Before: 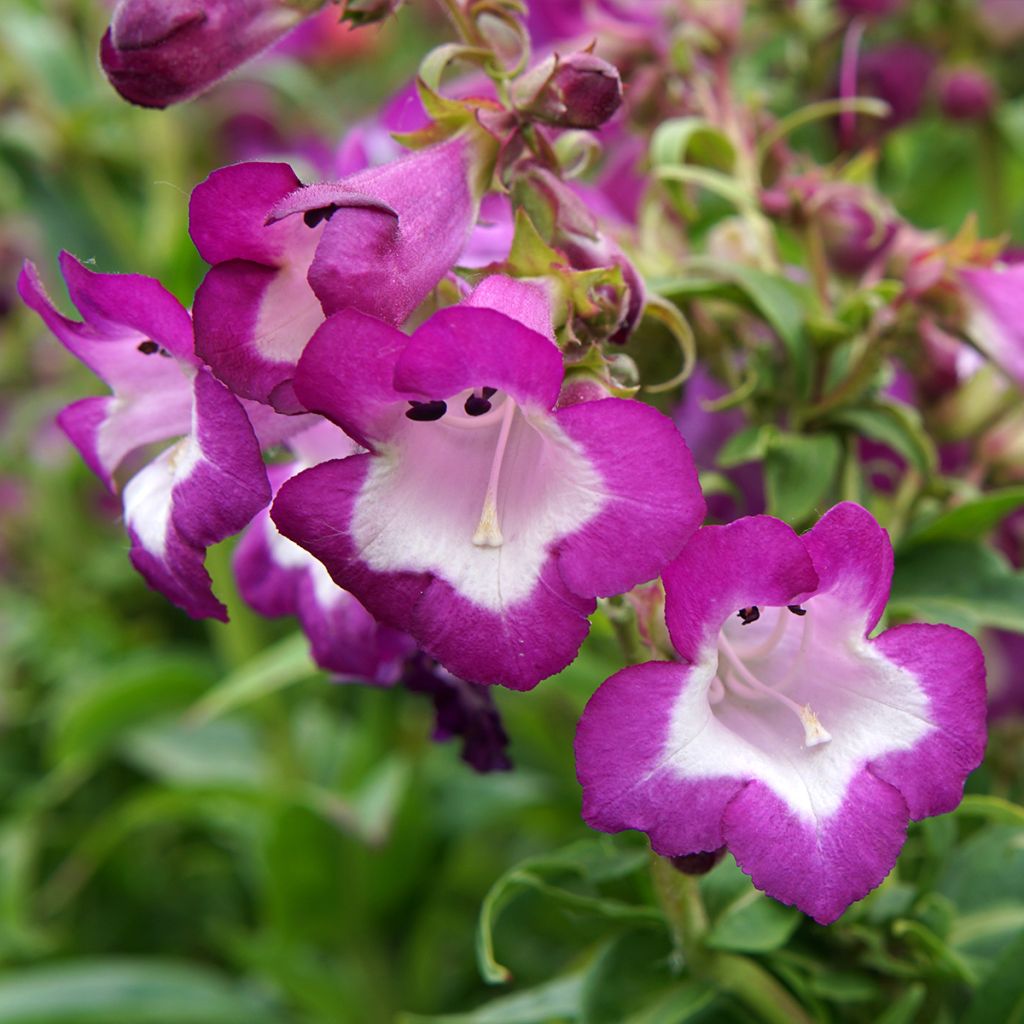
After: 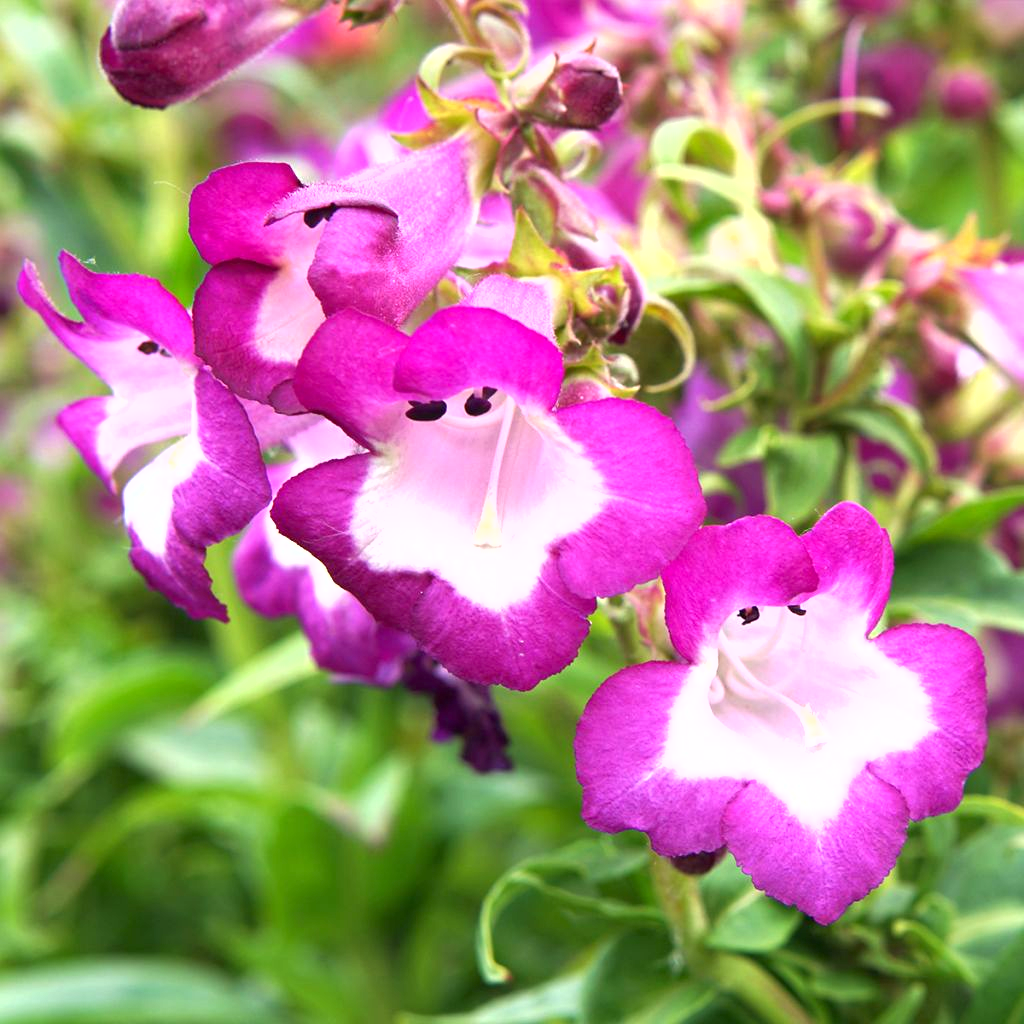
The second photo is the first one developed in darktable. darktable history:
exposure: exposure 1.164 EV, compensate highlight preservation false
shadows and highlights: shadows 37.3, highlights -27.88, soften with gaussian
